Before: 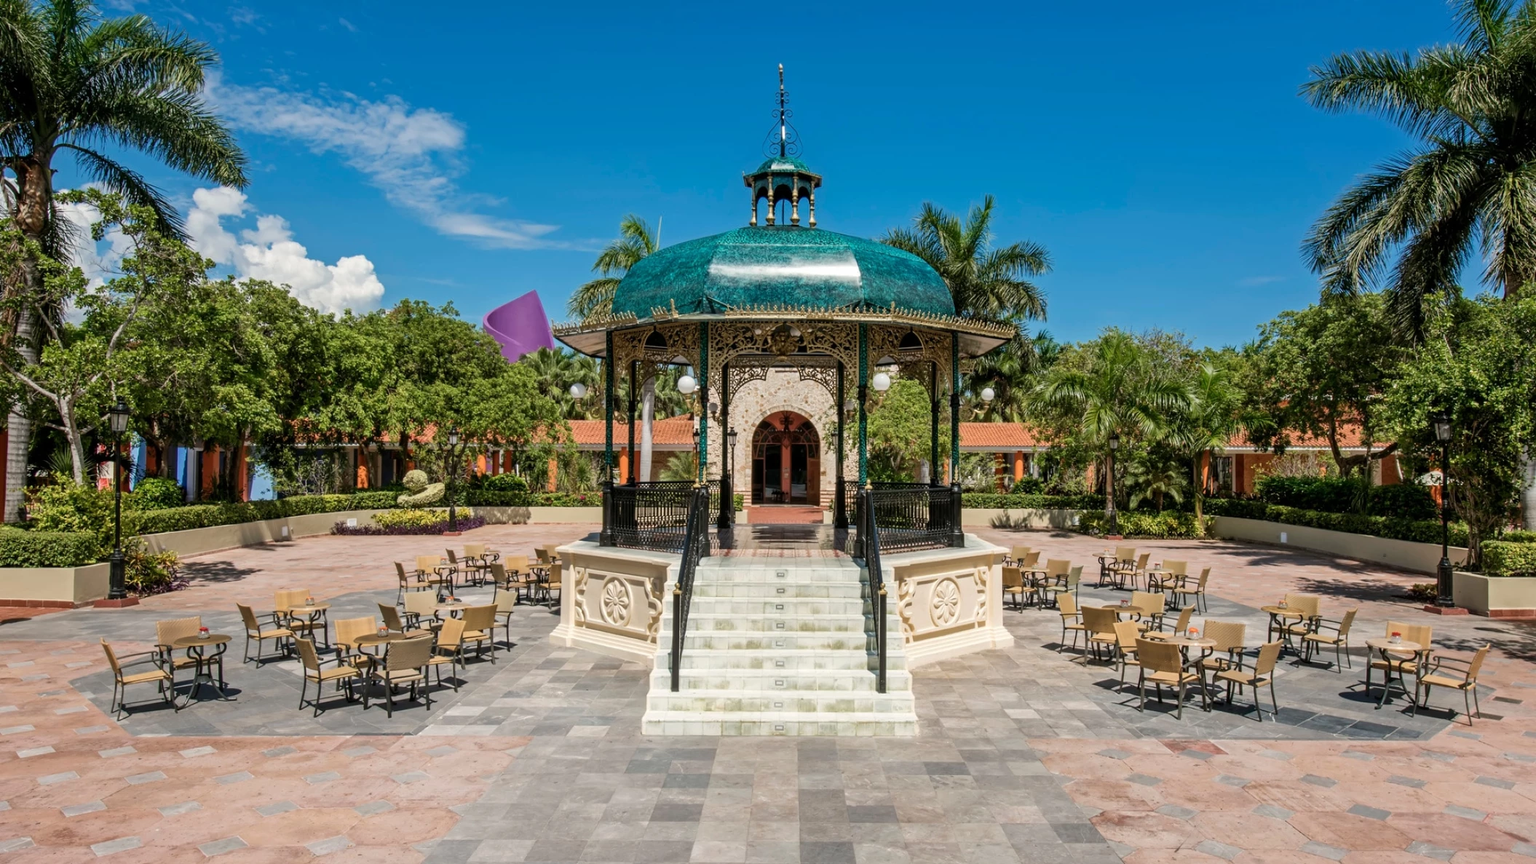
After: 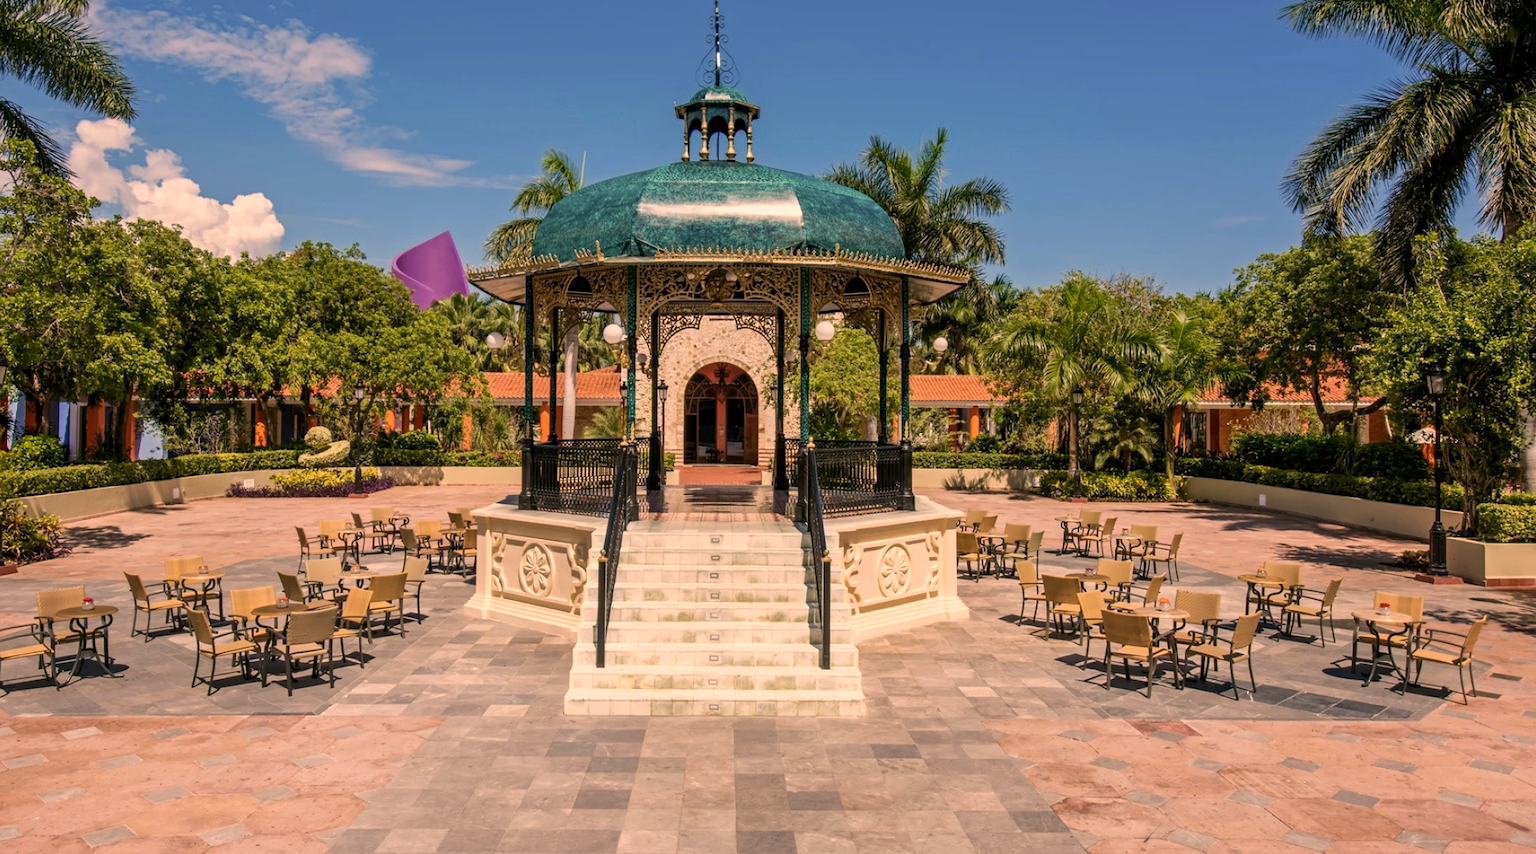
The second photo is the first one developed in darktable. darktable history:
crop and rotate: left 8.027%, top 9.033%
color correction: highlights a* 17.66, highlights b* 19.02
